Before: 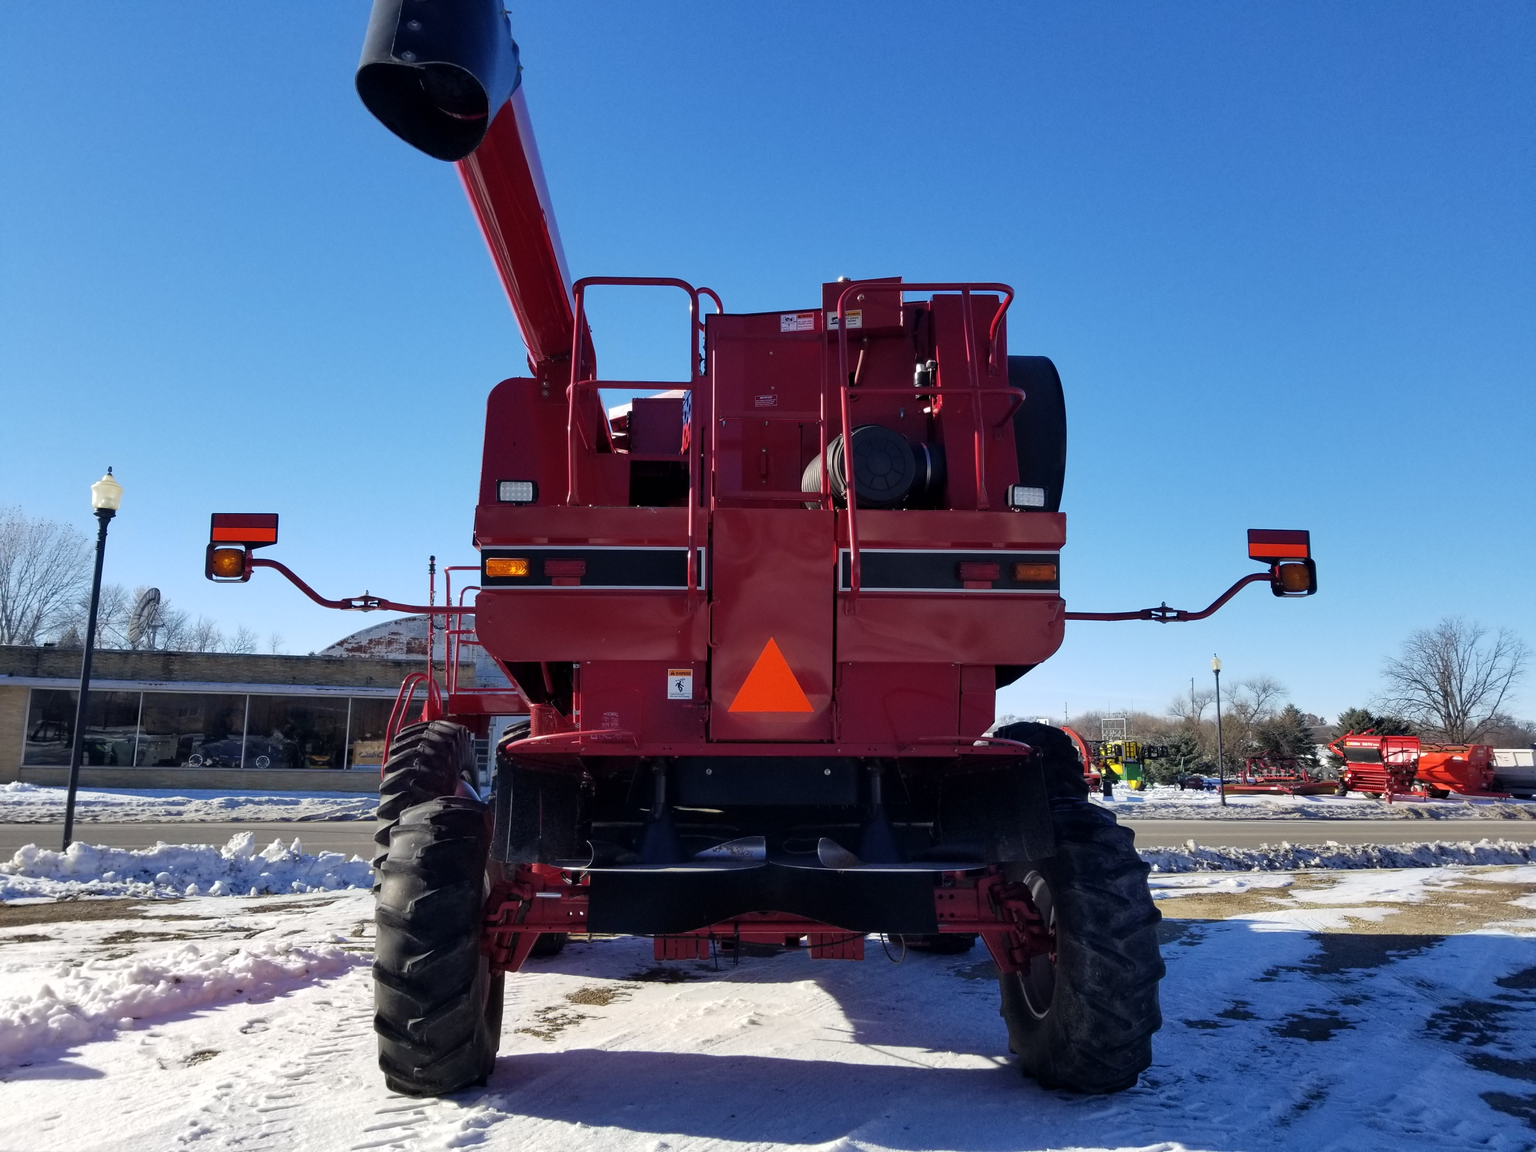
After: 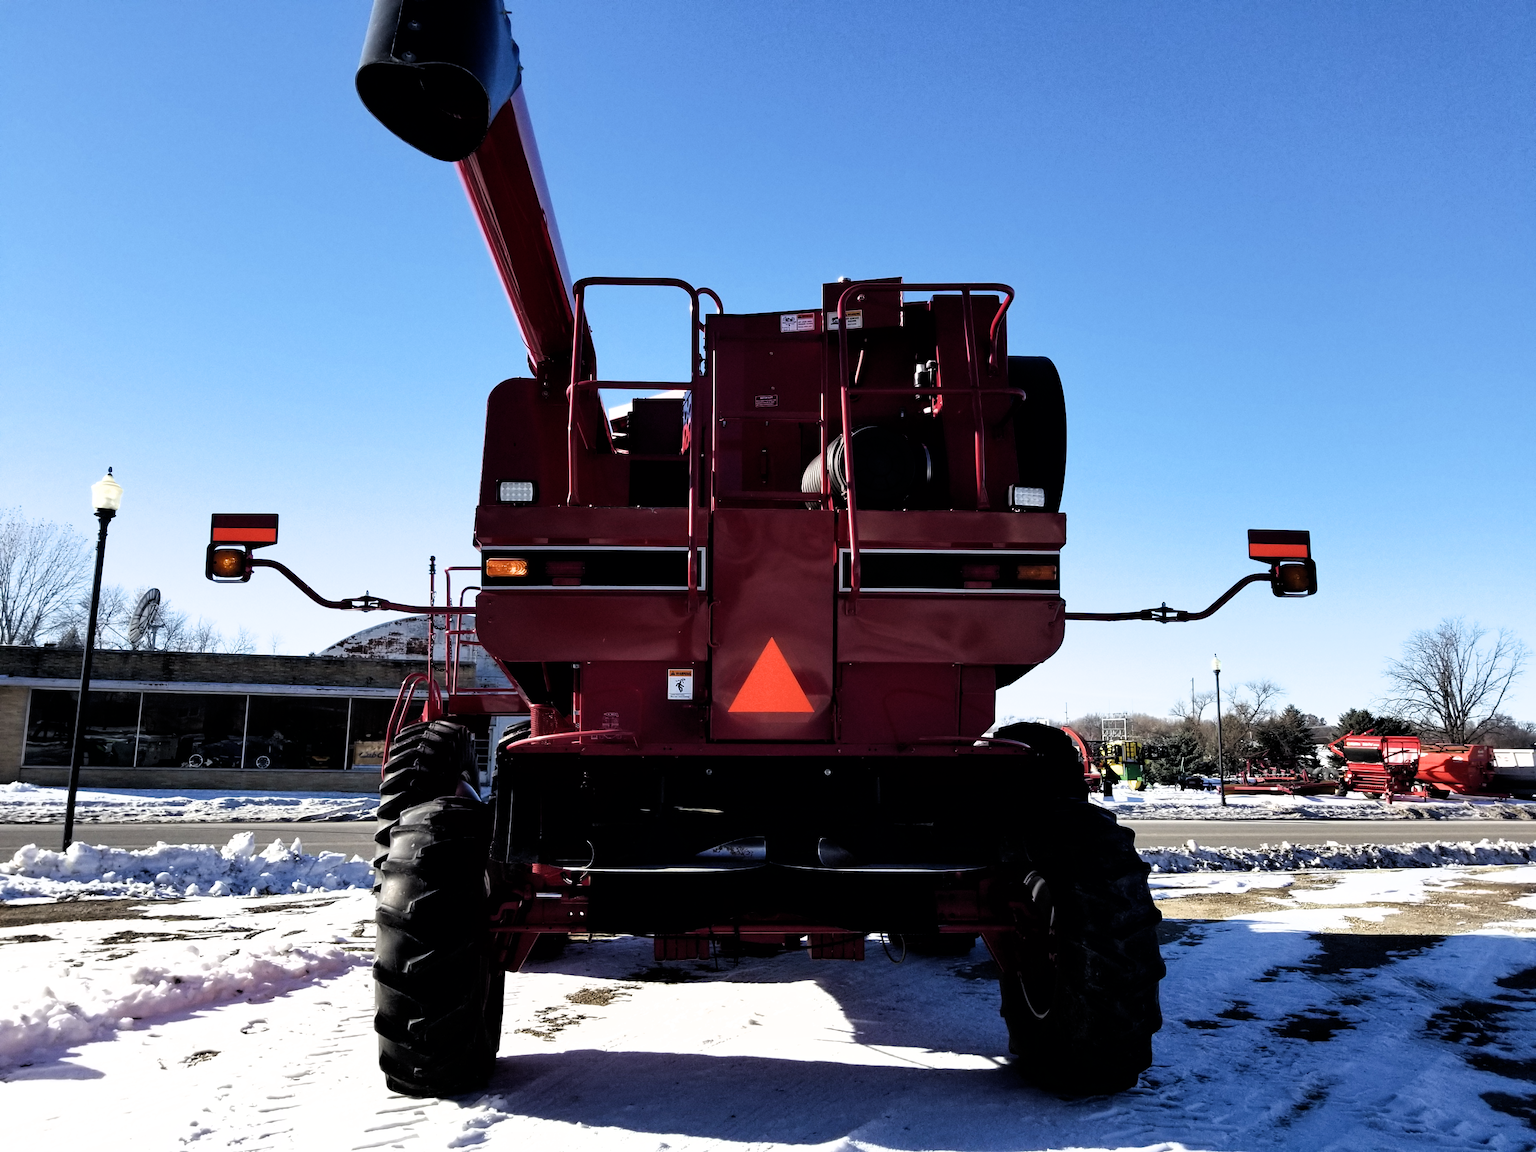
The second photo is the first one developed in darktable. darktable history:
filmic rgb: black relative exposure -8.29 EV, white relative exposure 2.24 EV, hardness 7.06, latitude 85.53%, contrast 1.705, highlights saturation mix -3.61%, shadows ↔ highlights balance -2.59%
